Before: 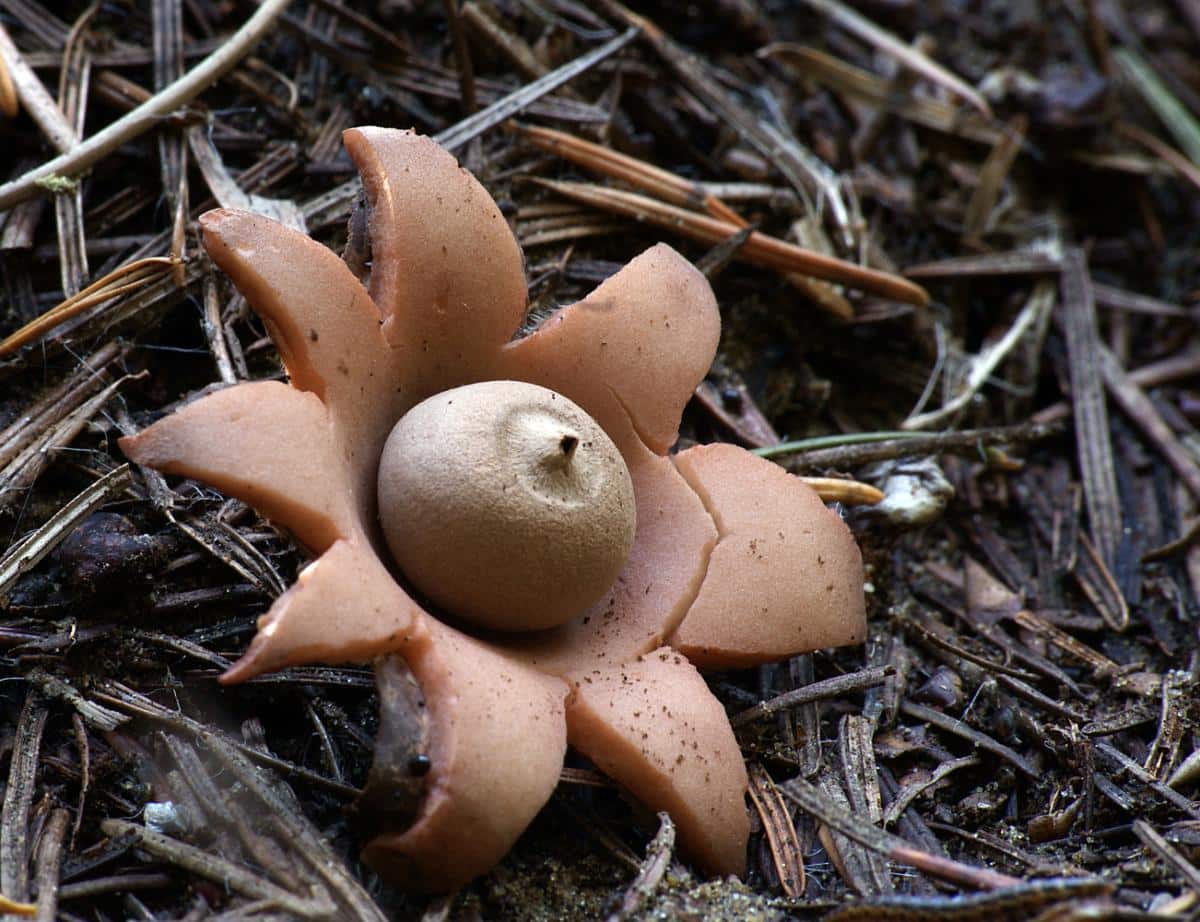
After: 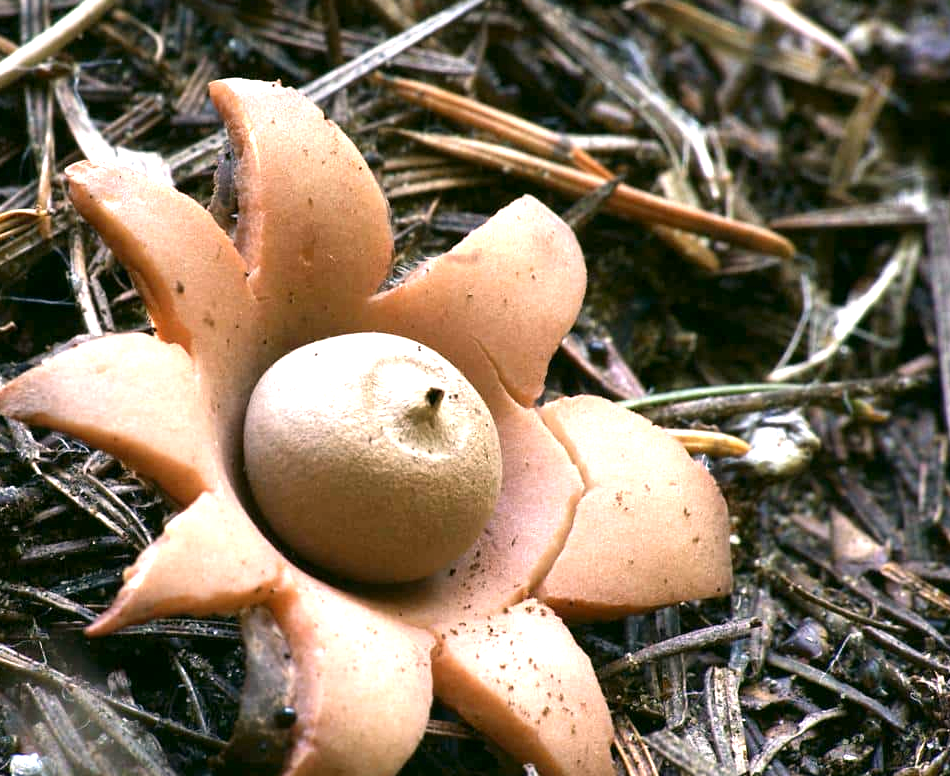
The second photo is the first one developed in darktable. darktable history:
color correction: highlights a* 4.48, highlights b* 4.99, shadows a* -7.46, shadows b* 4.96
exposure: black level correction 0, exposure 1.2 EV
crop: left 11.22%, top 5.249%, right 9.603%, bottom 10.537%
